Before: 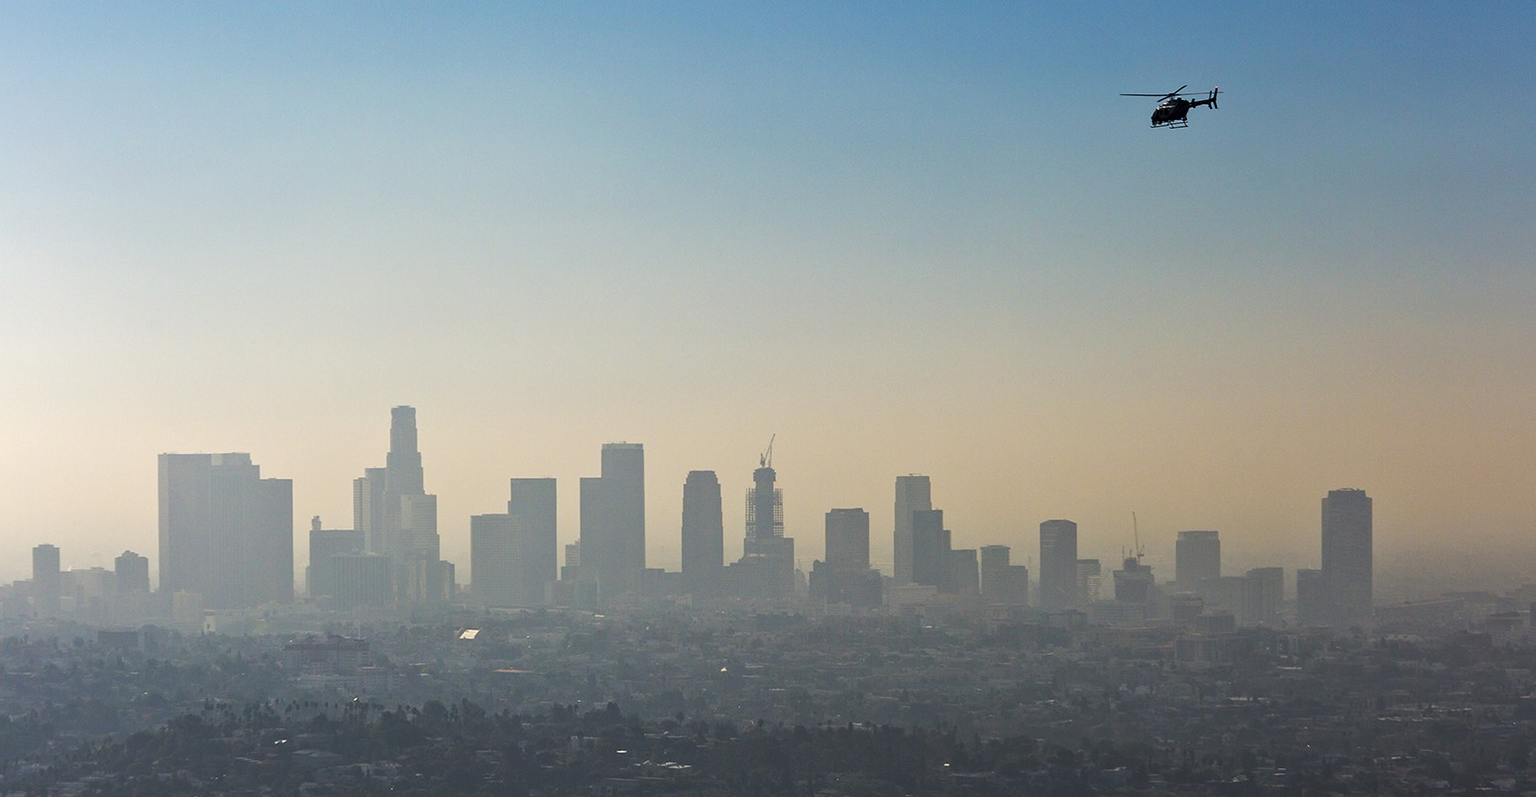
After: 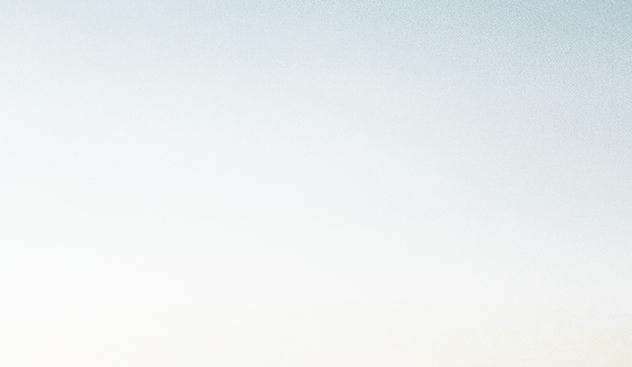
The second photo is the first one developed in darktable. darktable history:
base curve: curves: ch0 [(0, 0) (0.007, 0.004) (0.027, 0.03) (0.046, 0.07) (0.207, 0.54) (0.442, 0.872) (0.673, 0.972) (1, 1)], preserve colors none
color zones: curves: ch0 [(0.004, 0.388) (0.125, 0.392) (0.25, 0.404) (0.375, 0.5) (0.5, 0.5) (0.625, 0.5) (0.75, 0.5) (0.875, 0.5)]; ch1 [(0, 0.5) (0.125, 0.5) (0.25, 0.5) (0.375, 0.124) (0.524, 0.124) (0.645, 0.128) (0.789, 0.132) (0.914, 0.096) (0.998, 0.068)]
haze removal: adaptive false
crop and rotate: left 10.866%, top 0.066%, right 48.349%, bottom 54.228%
shadows and highlights: shadows 22.24, highlights -48.67, soften with gaussian
tone curve: curves: ch0 [(0, 0) (0.003, 0.002) (0.011, 0.008) (0.025, 0.016) (0.044, 0.026) (0.069, 0.04) (0.1, 0.061) (0.136, 0.104) (0.177, 0.15) (0.224, 0.22) (0.277, 0.307) (0.335, 0.399) (0.399, 0.492) (0.468, 0.575) (0.543, 0.638) (0.623, 0.701) (0.709, 0.778) (0.801, 0.85) (0.898, 0.934) (1, 1)], color space Lab, independent channels, preserve colors none
